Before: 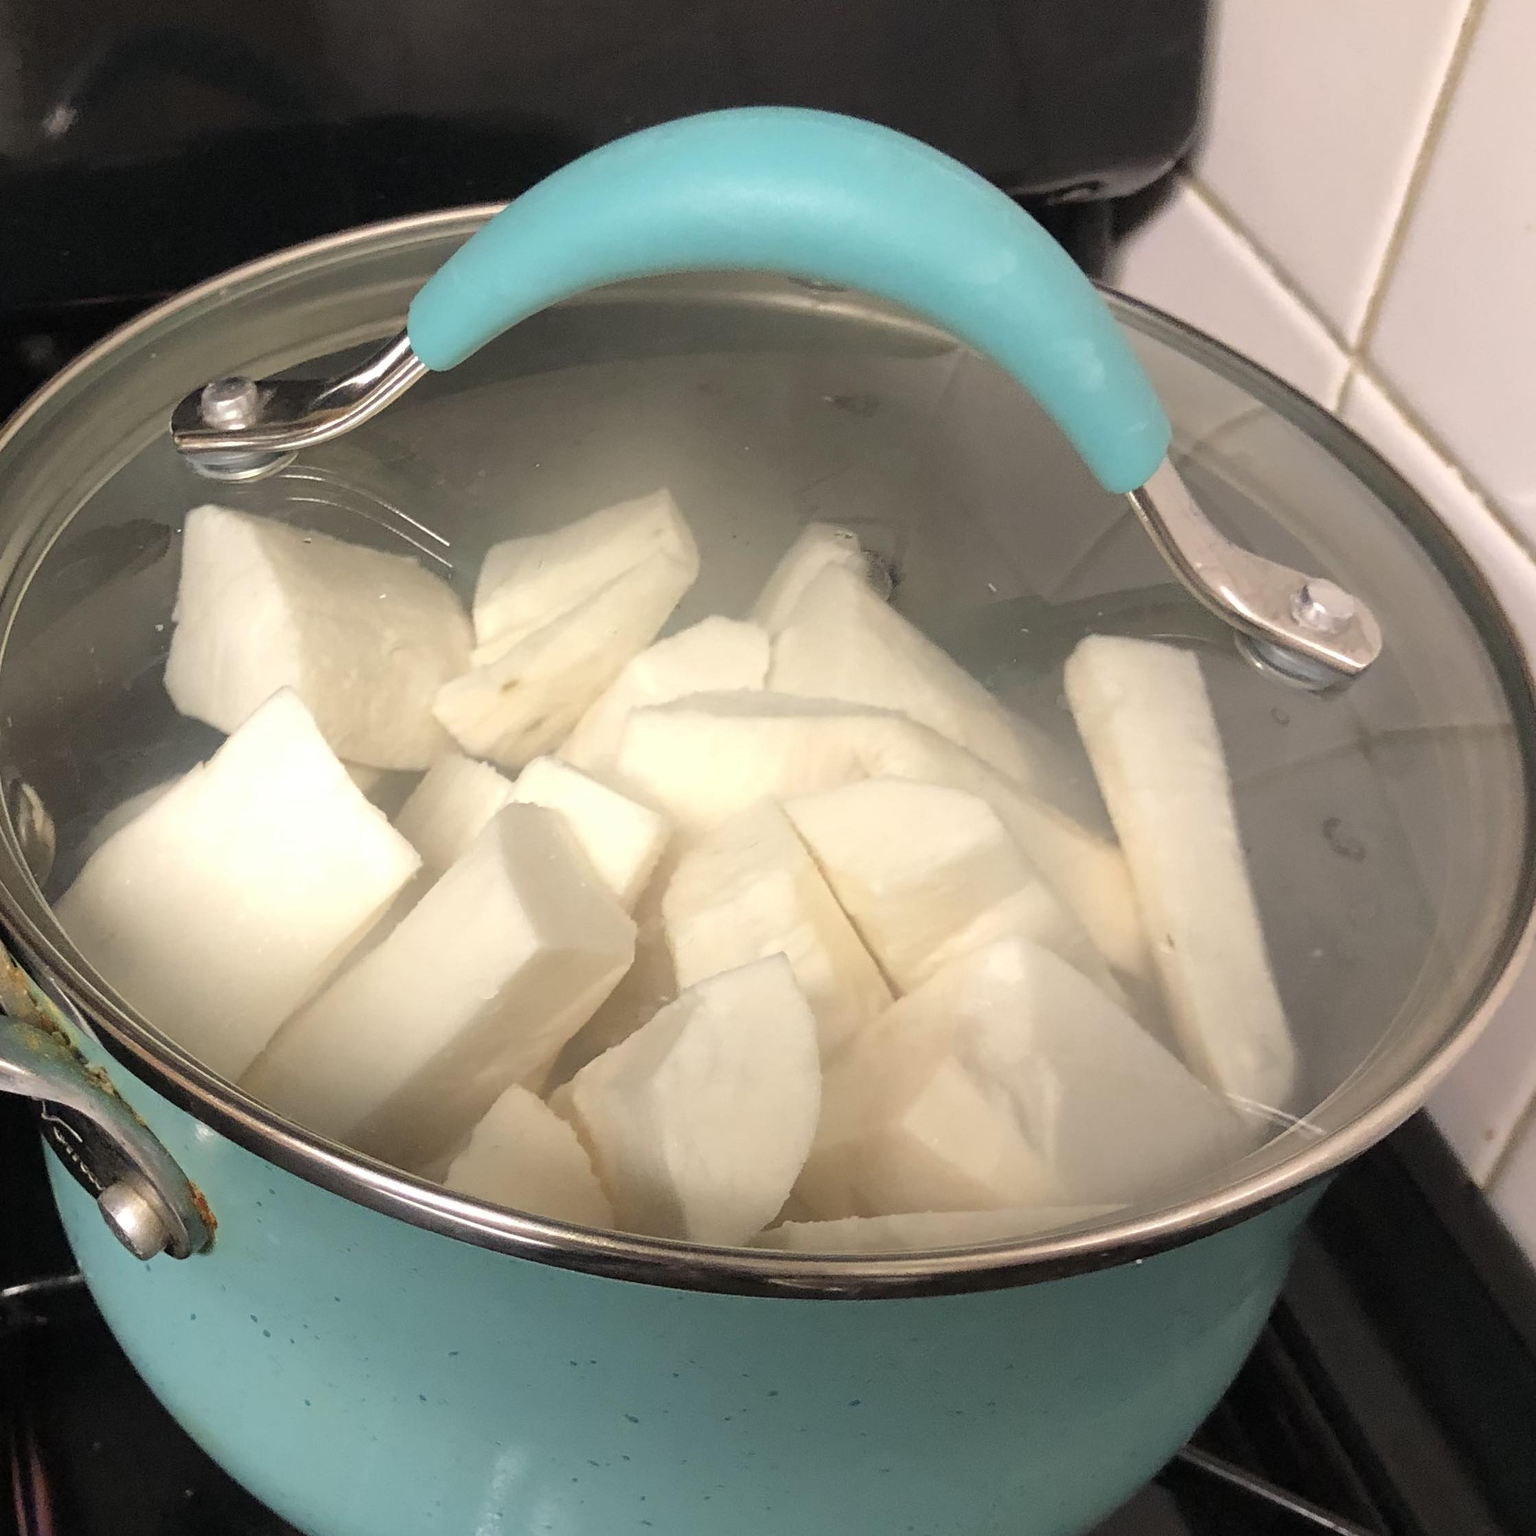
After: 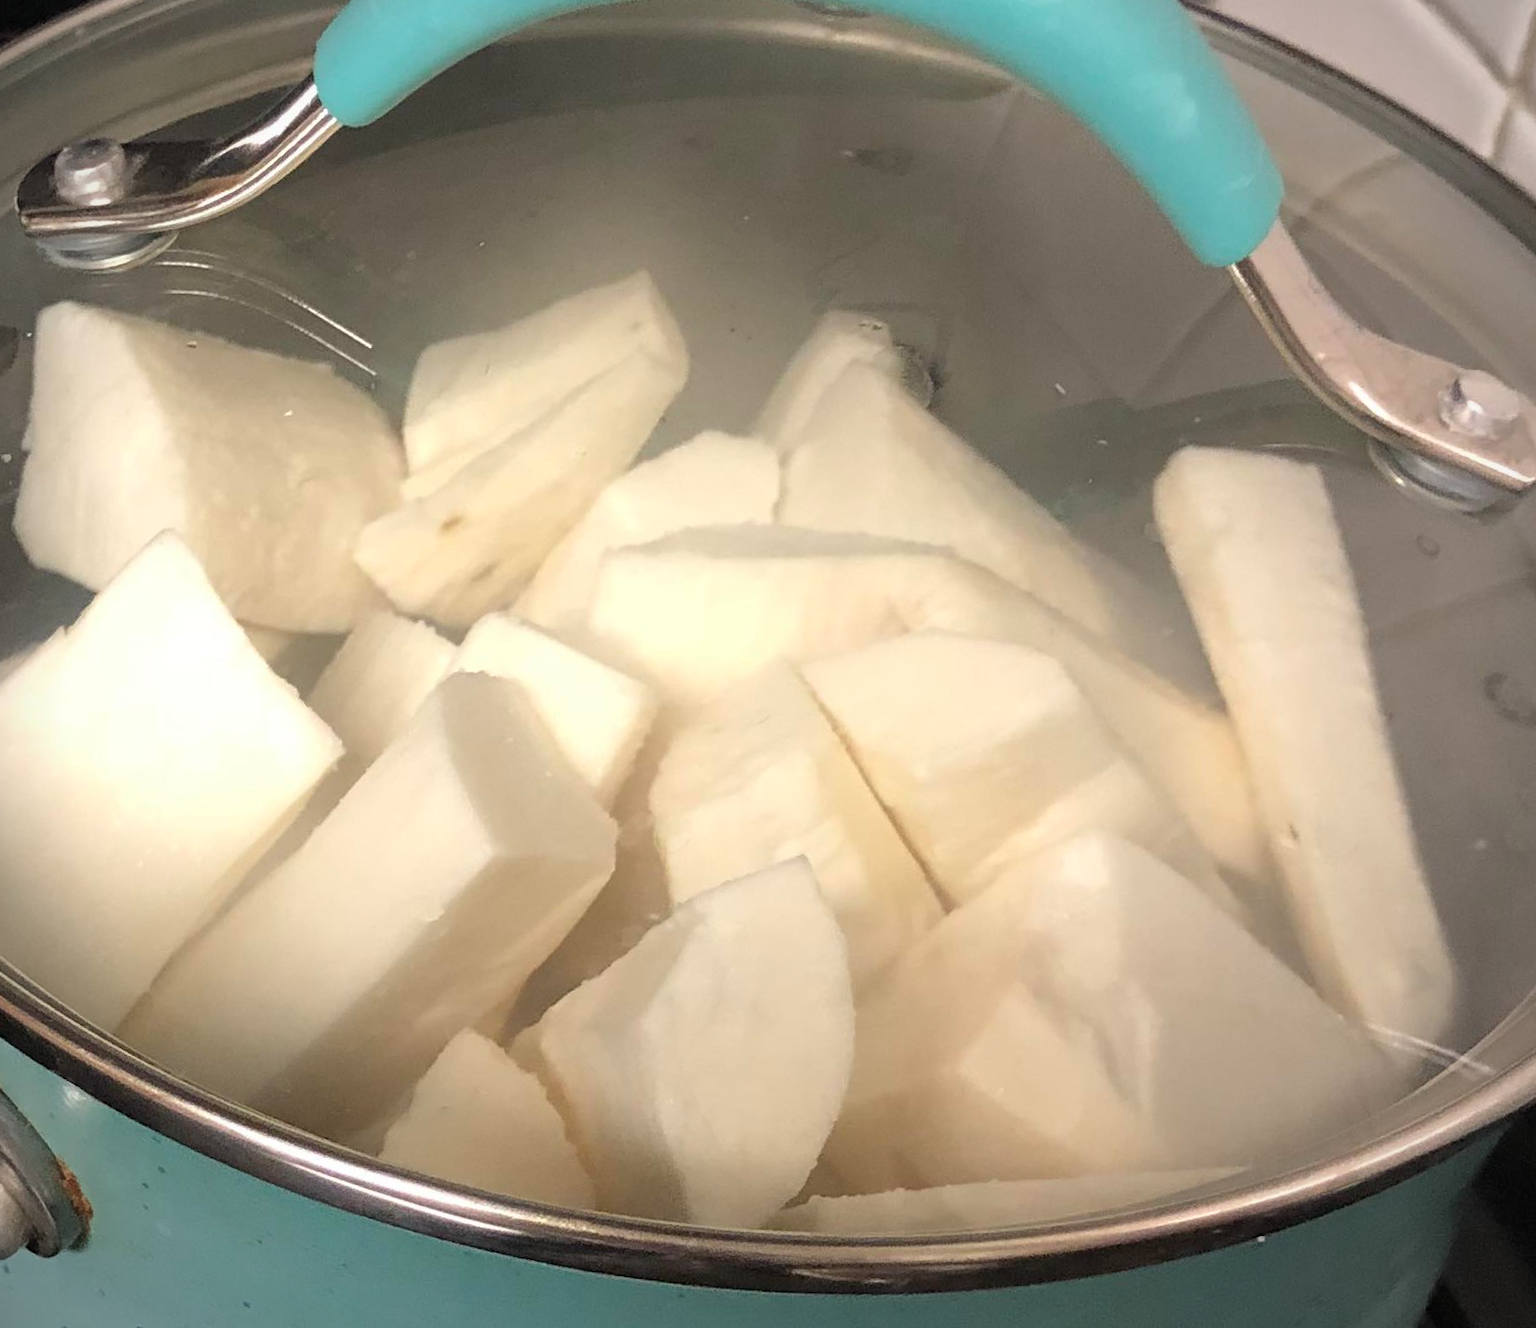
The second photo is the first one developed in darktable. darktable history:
rotate and perspective: rotation -1°, crop left 0.011, crop right 0.989, crop top 0.025, crop bottom 0.975
crop: left 9.712%, top 16.928%, right 10.845%, bottom 12.332%
vignetting: fall-off start 91.19%
